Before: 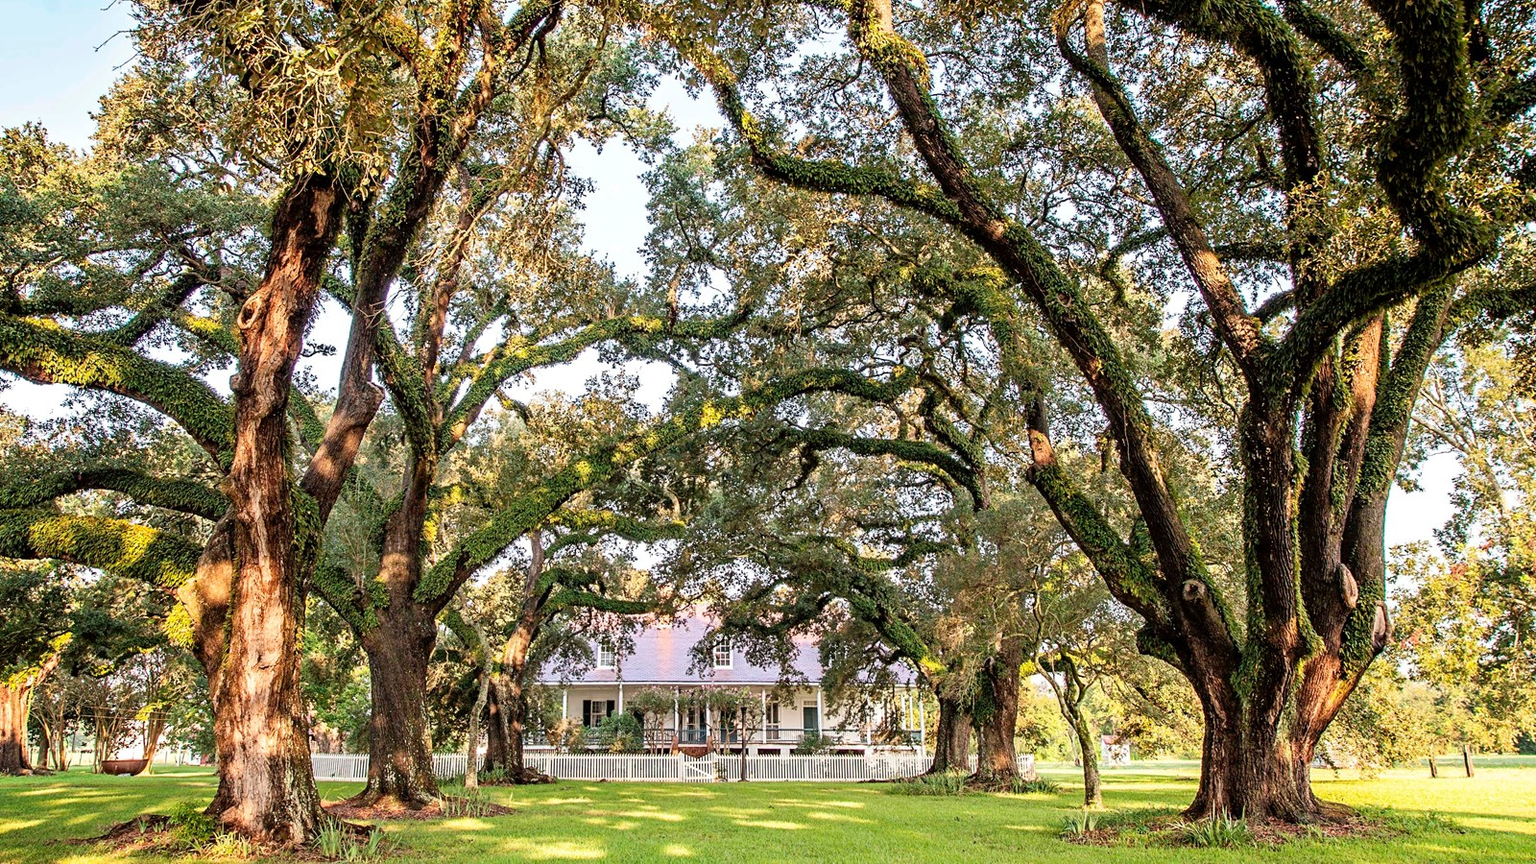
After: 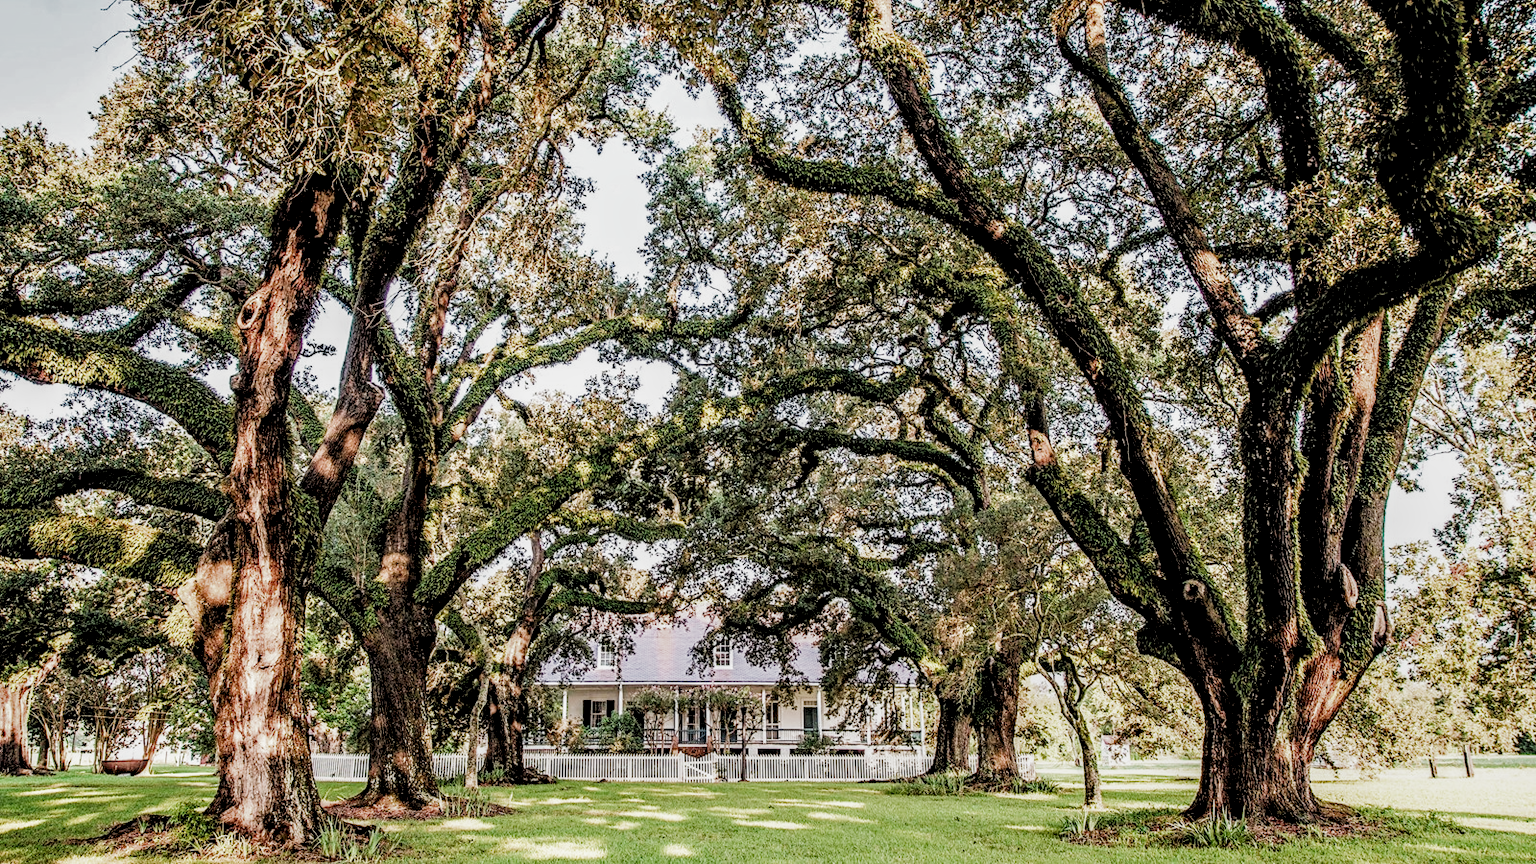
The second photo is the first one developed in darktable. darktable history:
local contrast: highlights 60%, shadows 60%, detail 160%
filmic rgb: black relative exposure -5.06 EV, white relative exposure 3.98 EV, hardness 2.88, contrast 1.097, highlights saturation mix -18.65%, add noise in highlights 0.002, preserve chrominance max RGB, color science v3 (2019), use custom middle-gray values true, contrast in highlights soft
